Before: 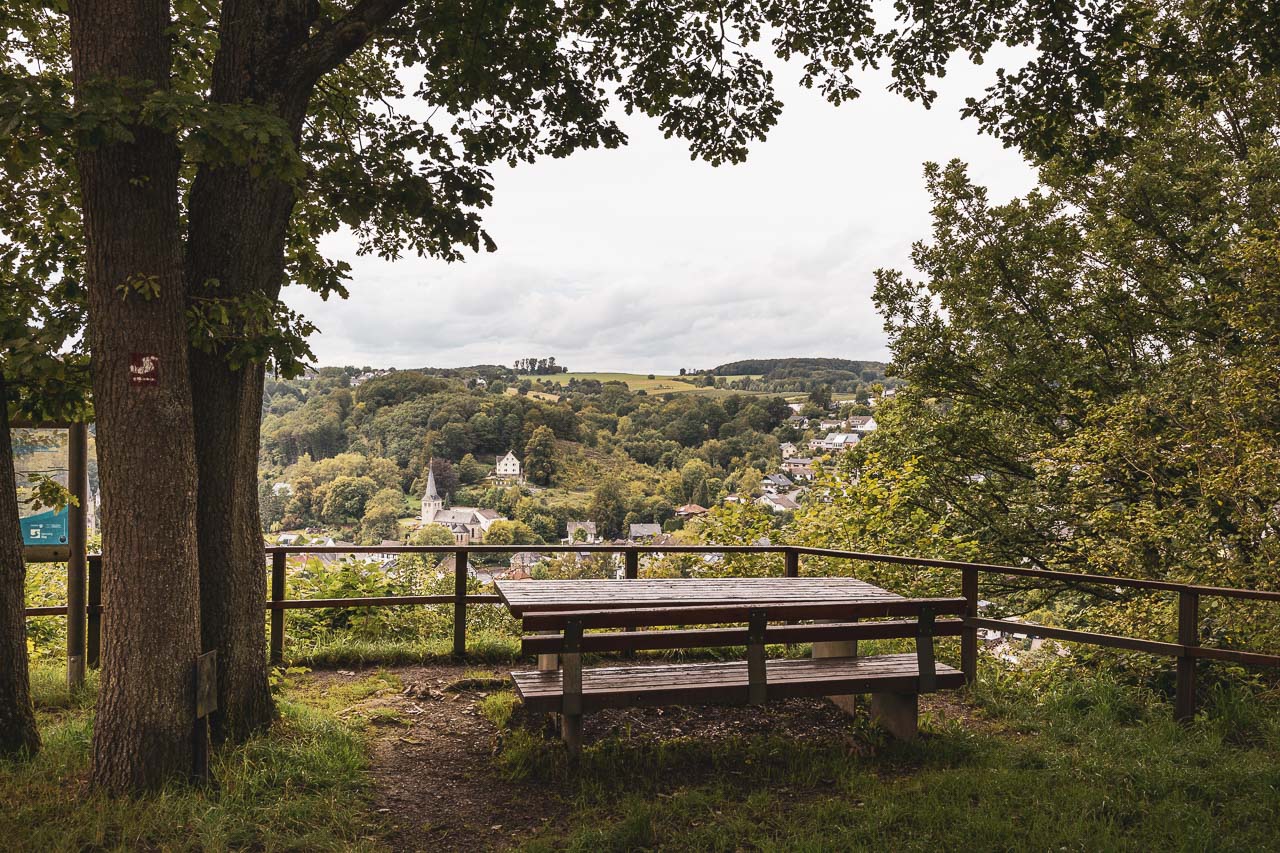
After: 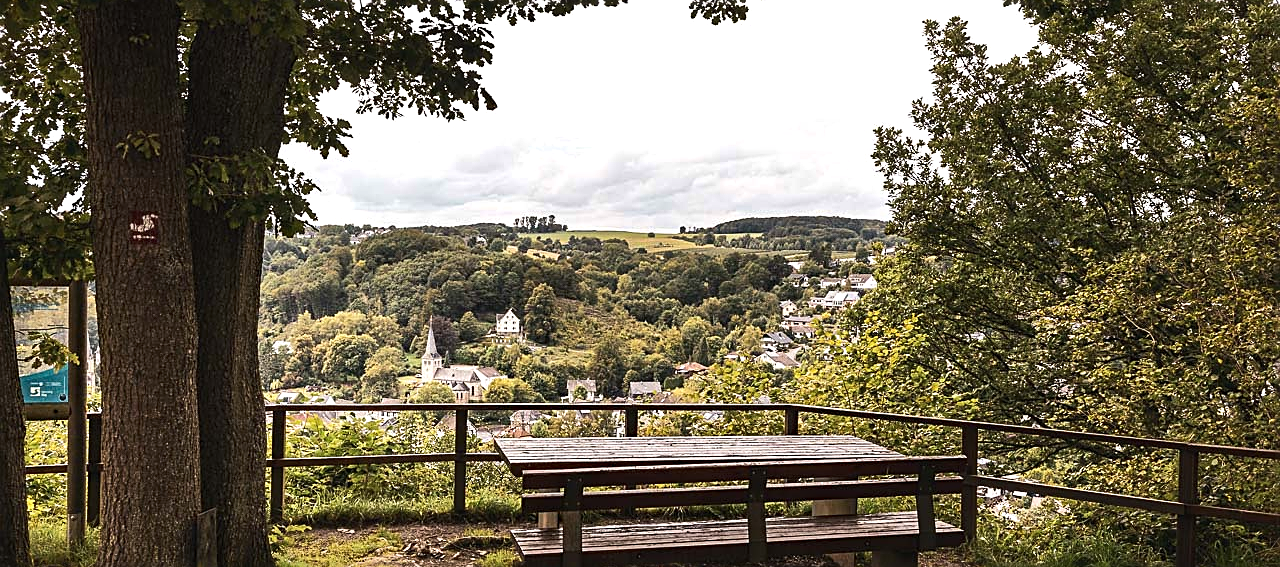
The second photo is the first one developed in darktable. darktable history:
crop: top 16.727%, bottom 16.727%
sharpen: on, module defaults
haze removal: strength 0.29, distance 0.25, compatibility mode true, adaptive false
tone equalizer: -8 EV -0.417 EV, -7 EV -0.389 EV, -6 EV -0.333 EV, -5 EV -0.222 EV, -3 EV 0.222 EV, -2 EV 0.333 EV, -1 EV 0.389 EV, +0 EV 0.417 EV, edges refinement/feathering 500, mask exposure compensation -1.57 EV, preserve details no
